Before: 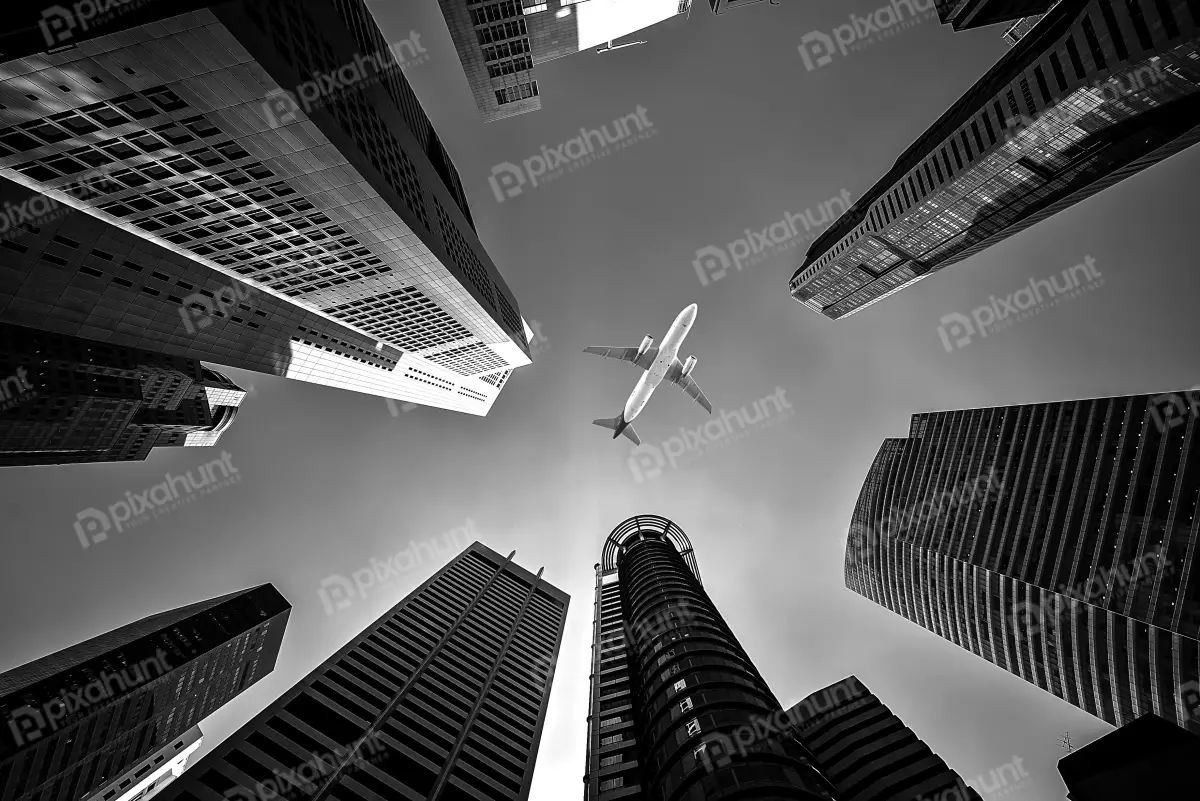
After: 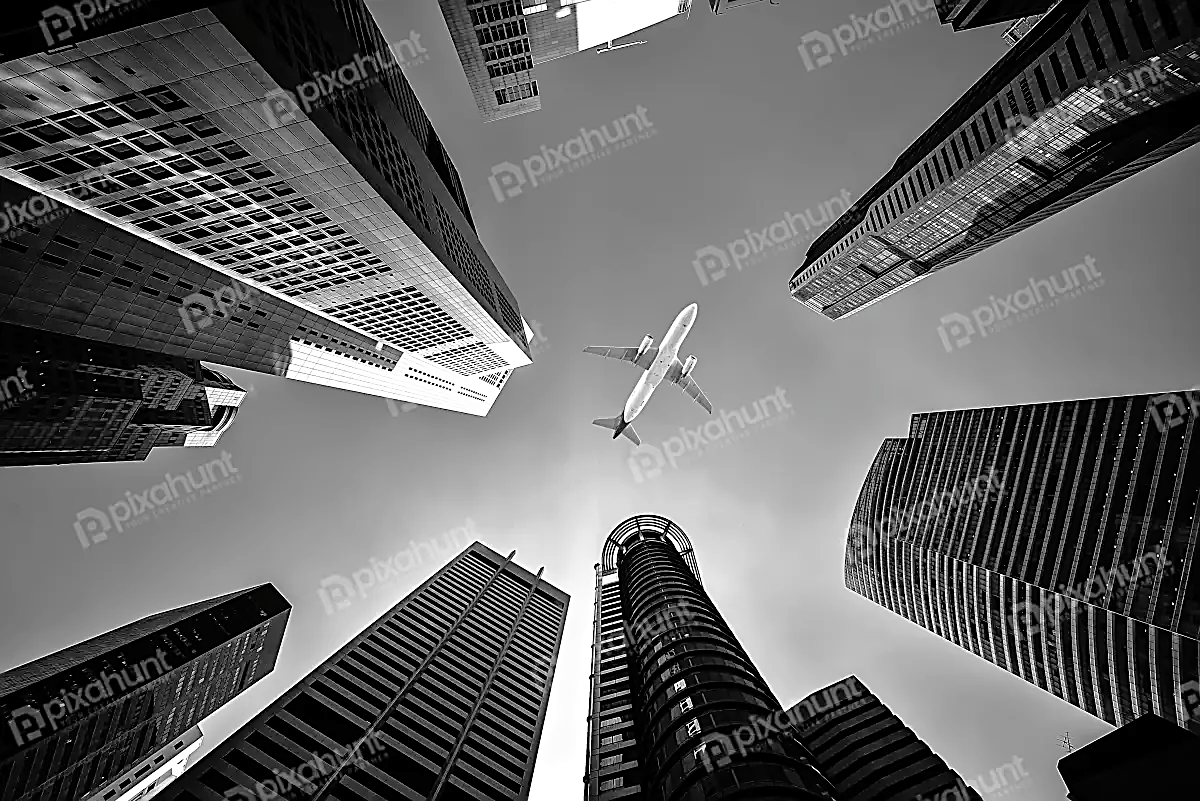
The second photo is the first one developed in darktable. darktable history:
tone curve: curves: ch0 [(0, 0) (0.003, 0.007) (0.011, 0.011) (0.025, 0.021) (0.044, 0.04) (0.069, 0.07) (0.1, 0.129) (0.136, 0.187) (0.177, 0.254) (0.224, 0.325) (0.277, 0.398) (0.335, 0.461) (0.399, 0.513) (0.468, 0.571) (0.543, 0.624) (0.623, 0.69) (0.709, 0.777) (0.801, 0.86) (0.898, 0.953) (1, 1)], preserve colors none
exposure: compensate highlight preservation false
sharpen: amount 0.901
